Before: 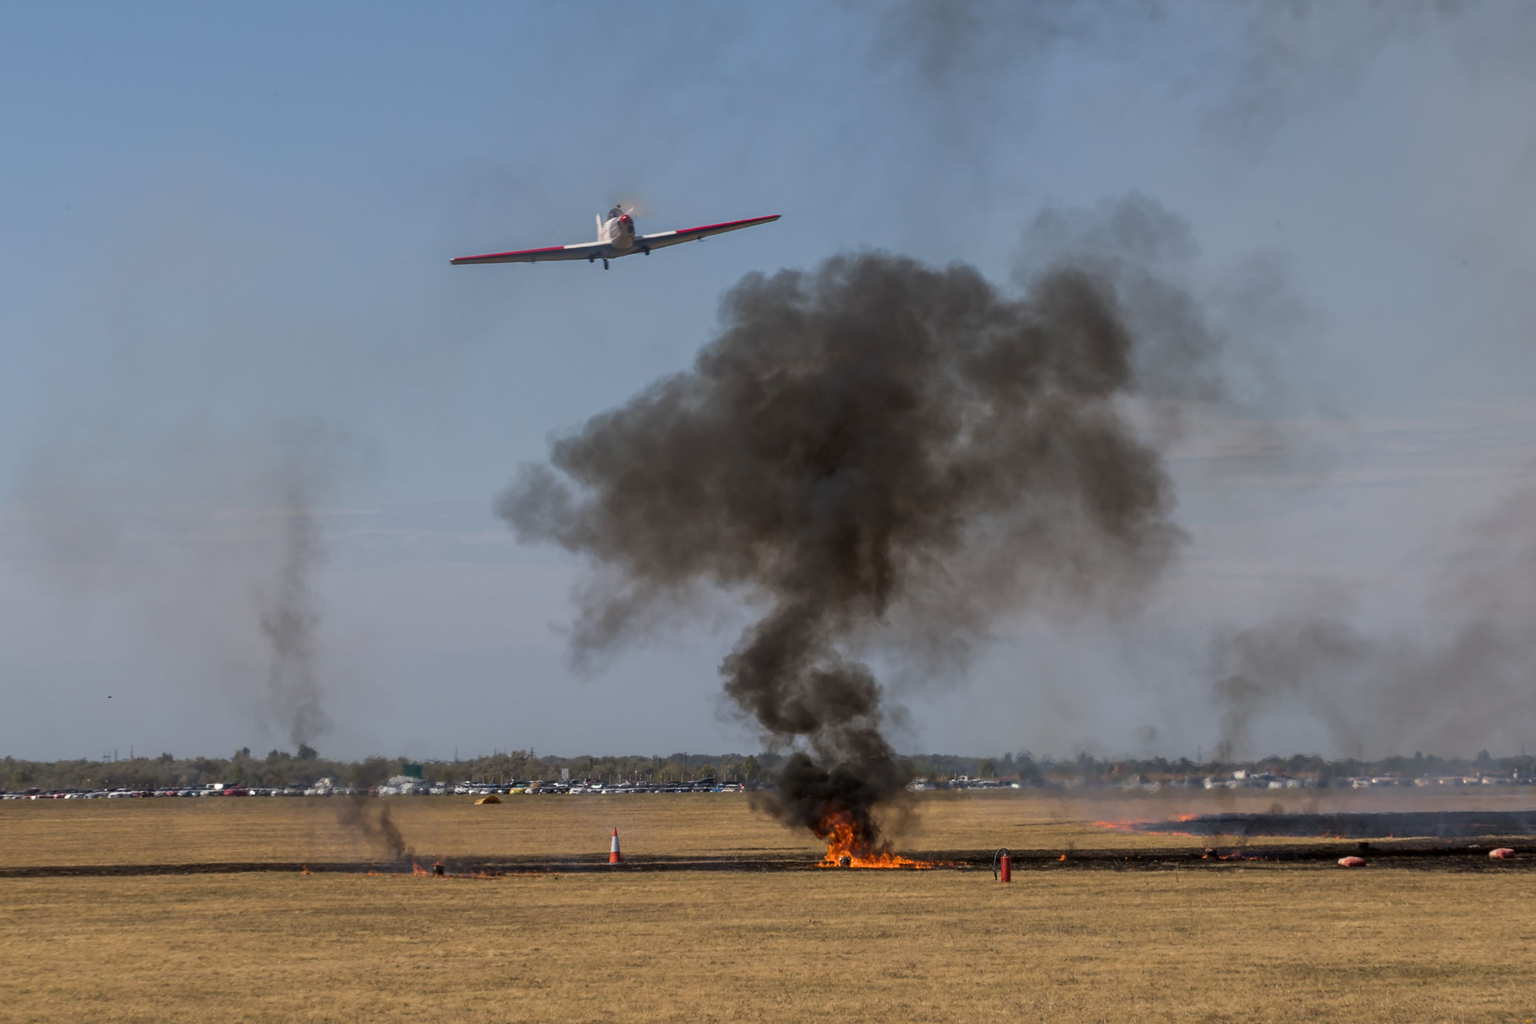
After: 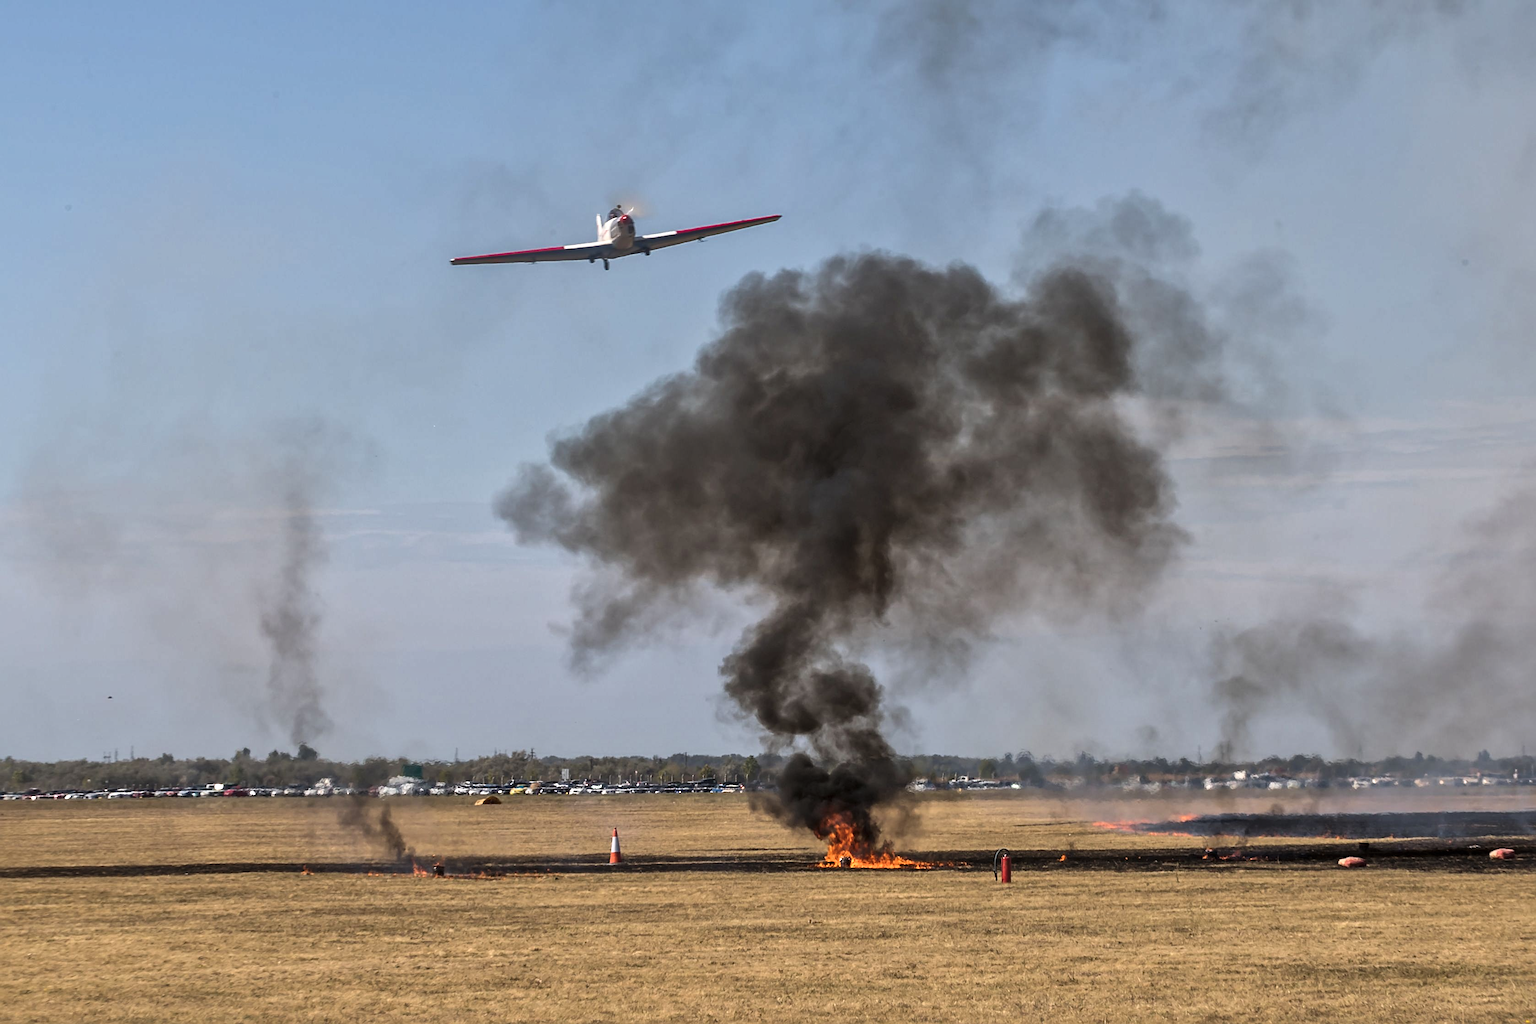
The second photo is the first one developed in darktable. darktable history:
exposure: black level correction -0.007, exposure 0.071 EV, compensate highlight preservation false
tone equalizer: -8 EV -0.406 EV, -7 EV -0.369 EV, -6 EV -0.359 EV, -5 EV -0.211 EV, -3 EV 0.246 EV, -2 EV 0.331 EV, -1 EV 0.405 EV, +0 EV 0.395 EV, mask exposure compensation -0.492 EV
sharpen: amount 0.468
local contrast: mode bilateral grid, contrast 19, coarseness 51, detail 159%, midtone range 0.2
